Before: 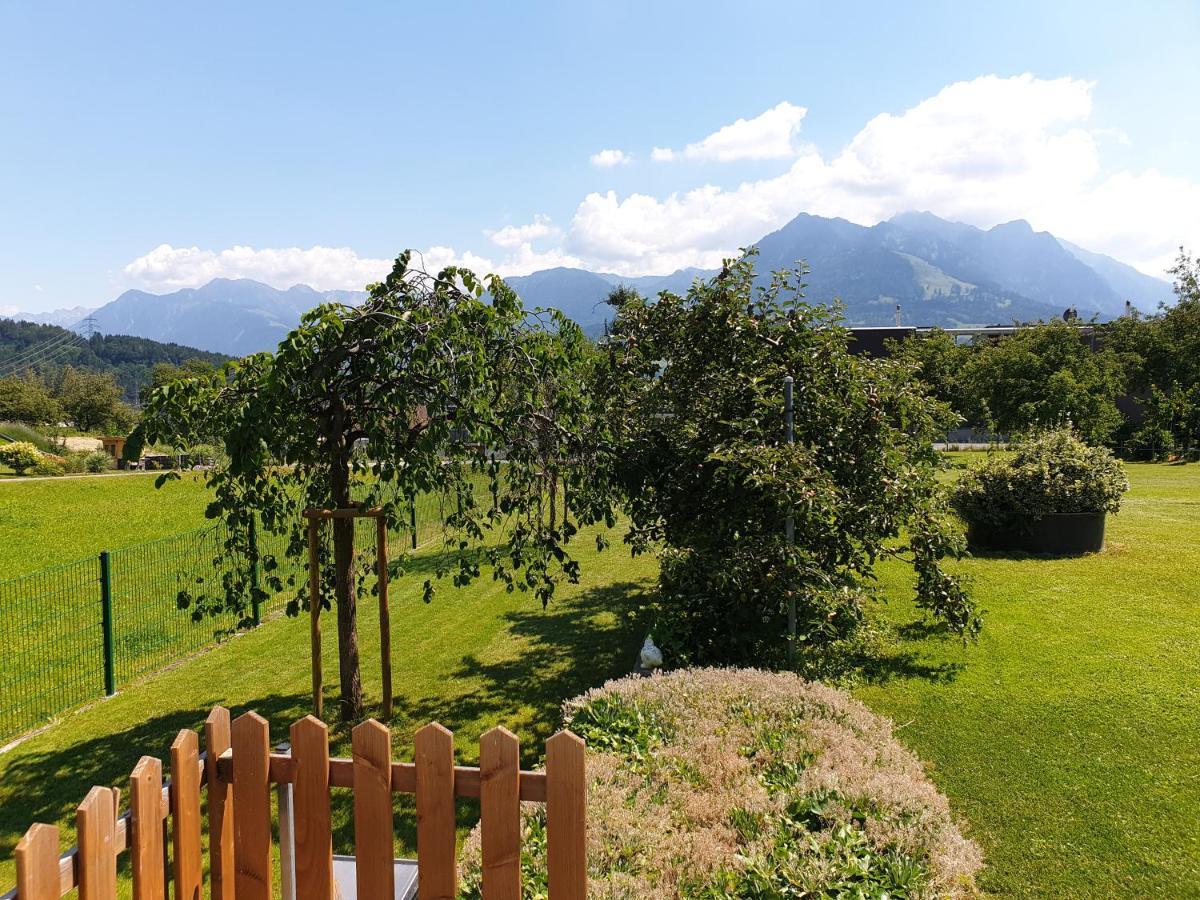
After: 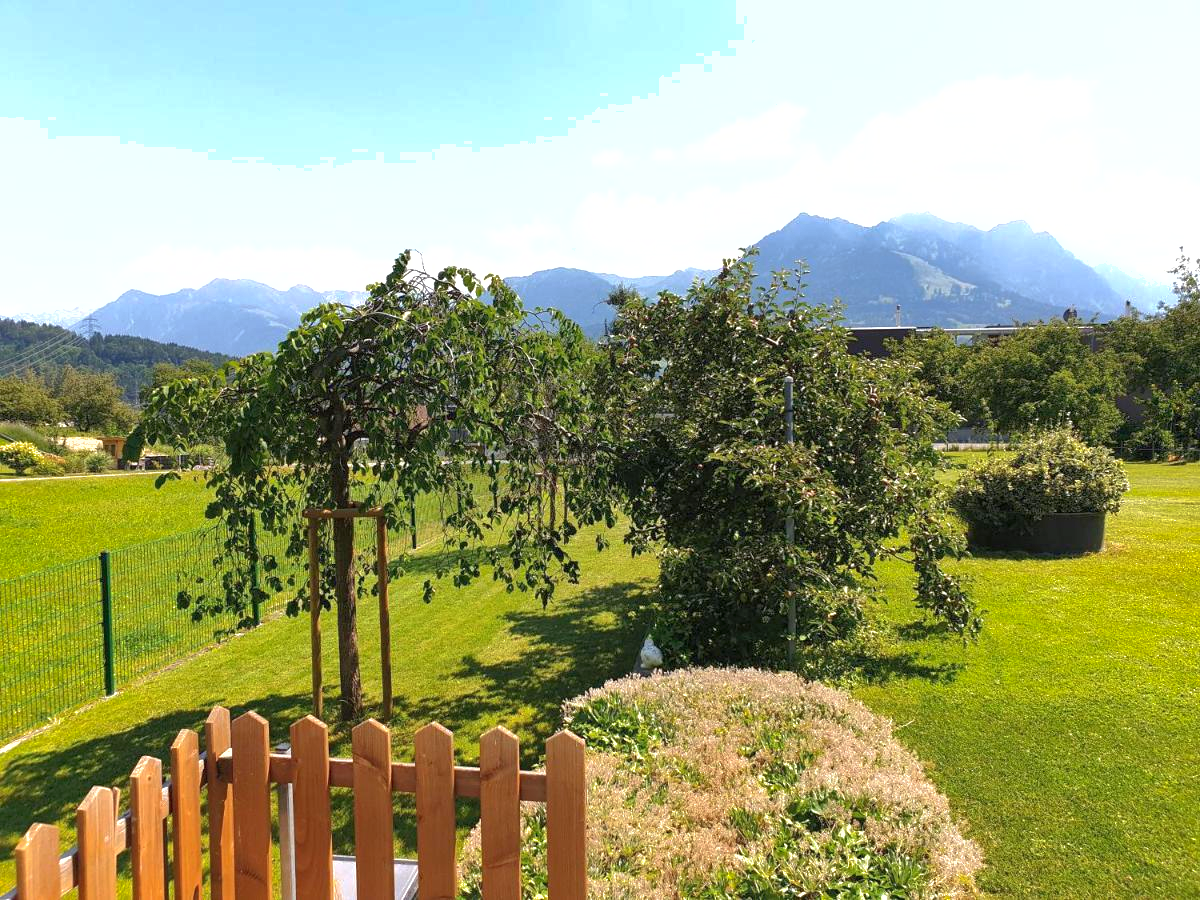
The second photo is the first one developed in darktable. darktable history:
shadows and highlights: on, module defaults
exposure: exposure 0.648 EV, compensate highlight preservation false
